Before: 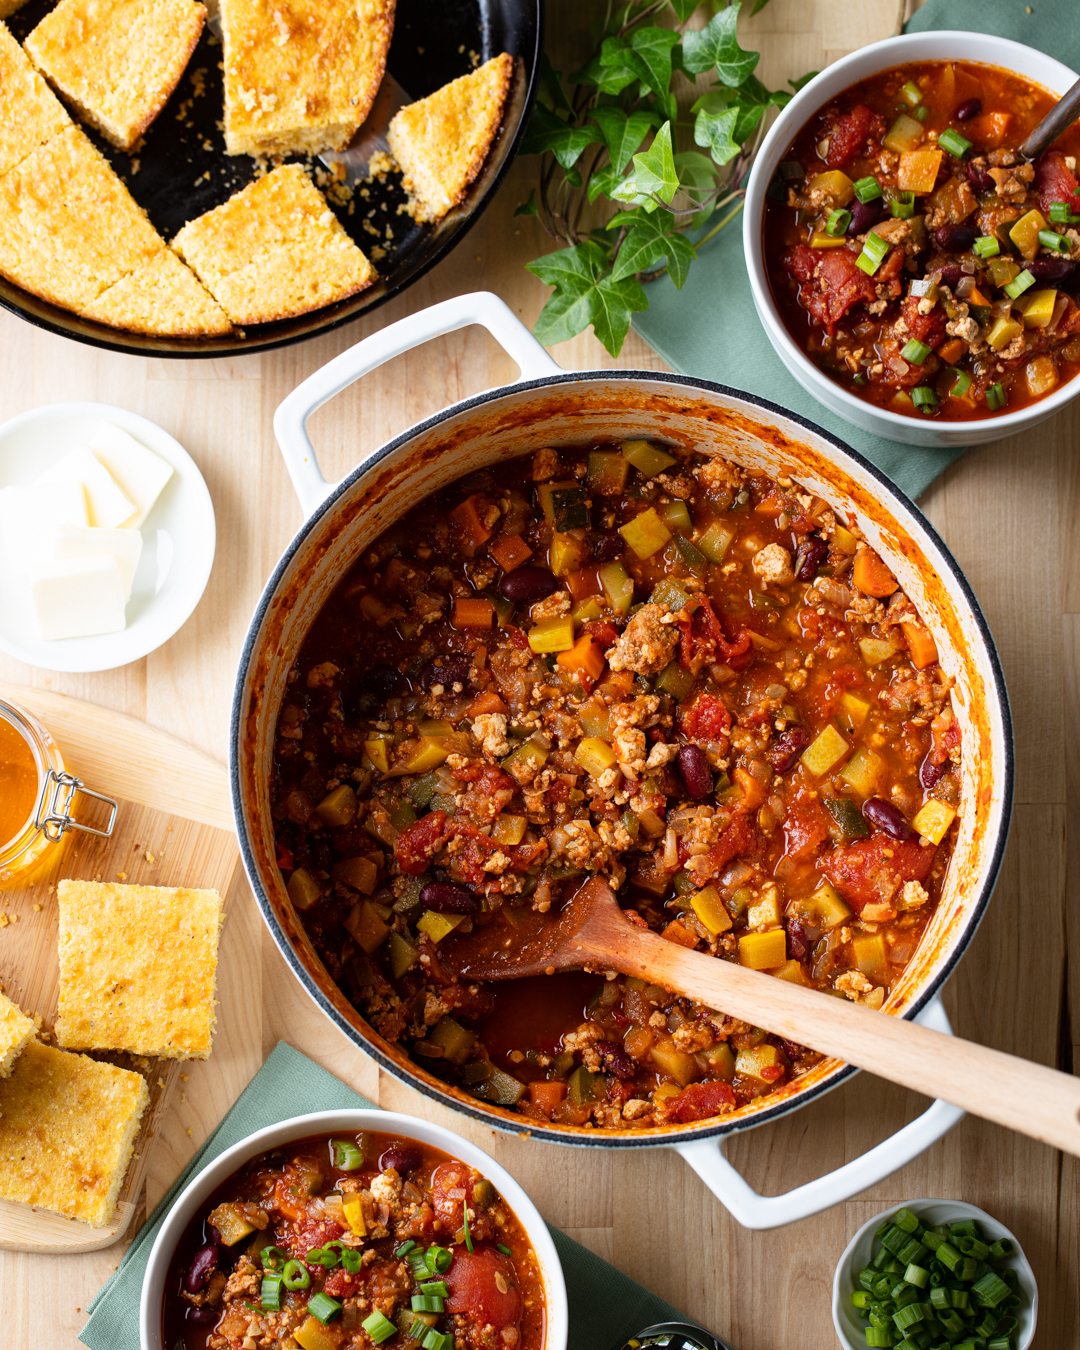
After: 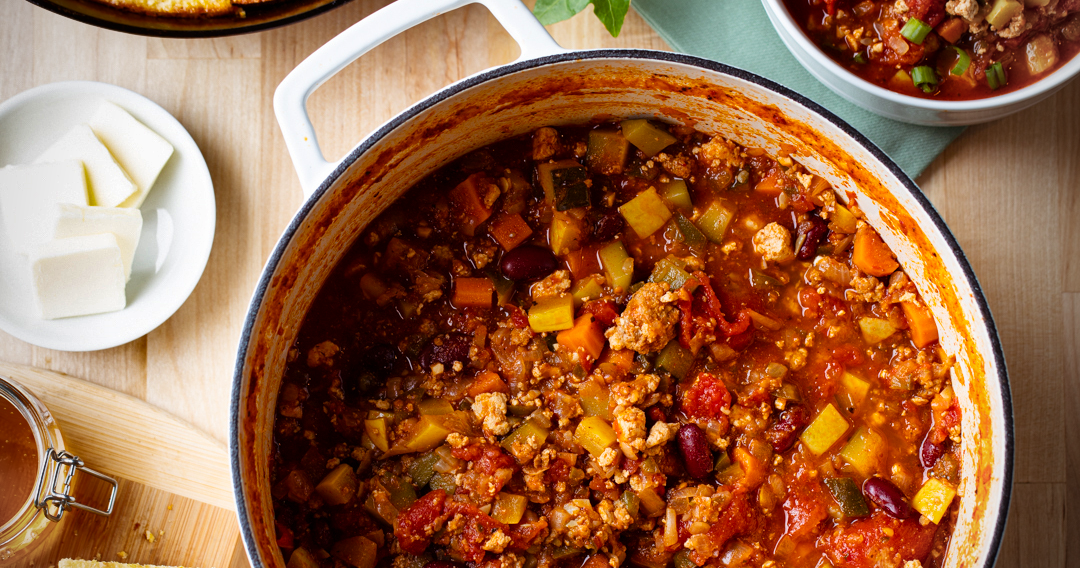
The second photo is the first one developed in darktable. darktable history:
crop and rotate: top 23.815%, bottom 34.072%
color balance rgb: shadows lift › chroma 4.76%, shadows lift › hue 26.57°, perceptual saturation grading › global saturation 18.19%
vignetting: on, module defaults
shadows and highlights: shadows 24.24, highlights -78.48, soften with gaussian
